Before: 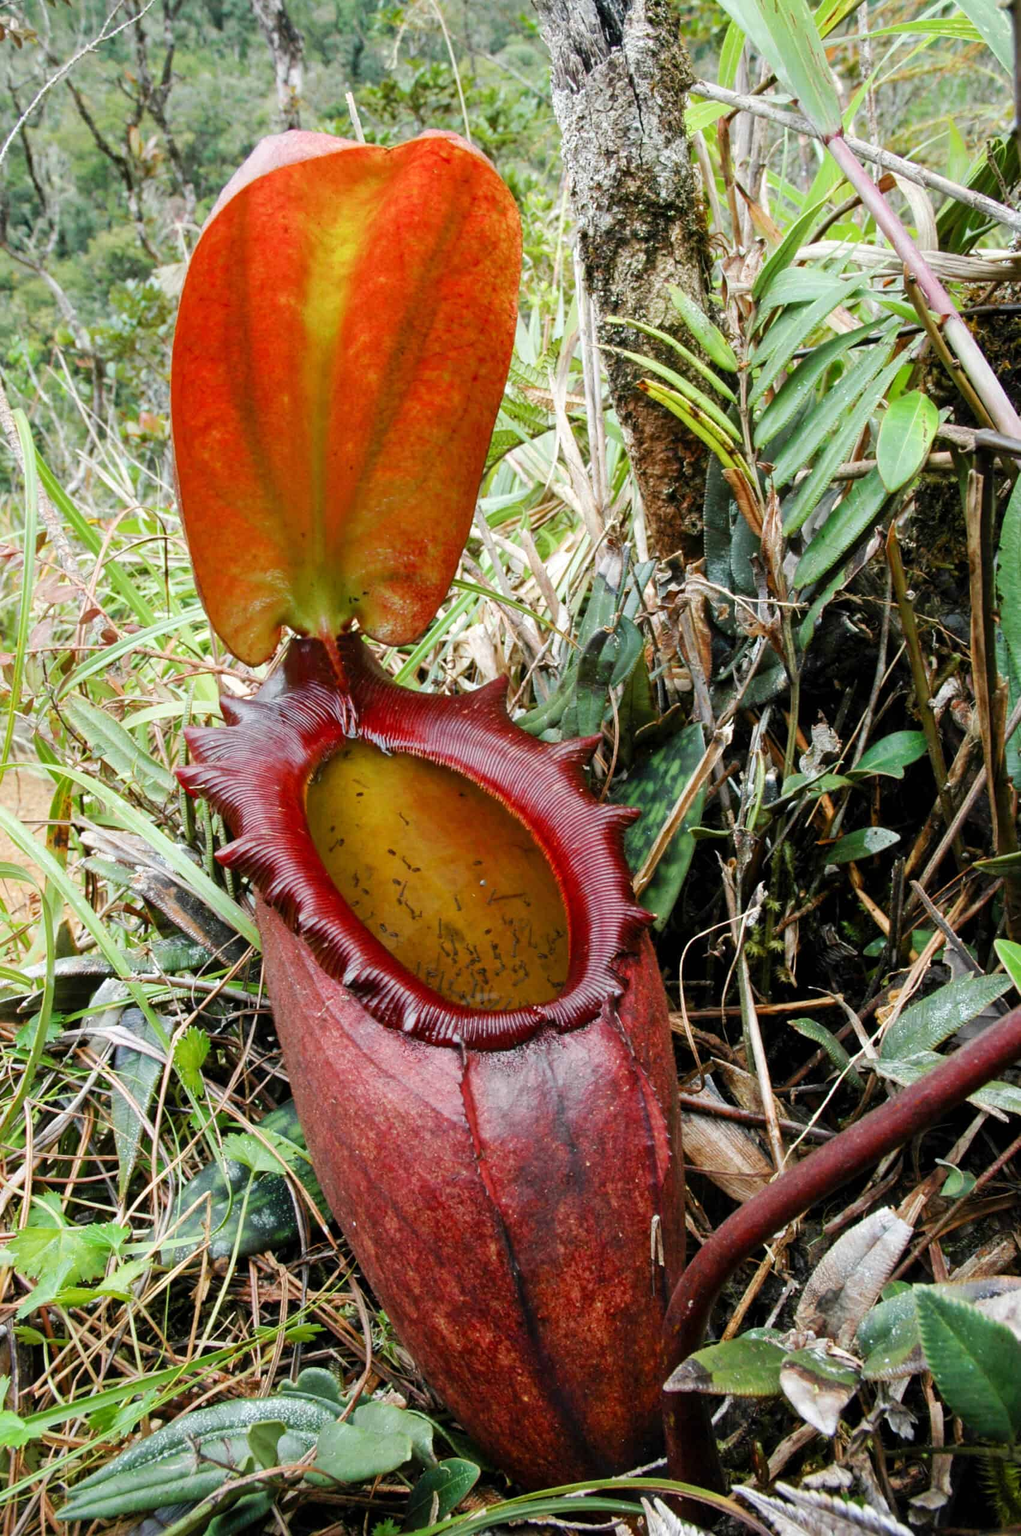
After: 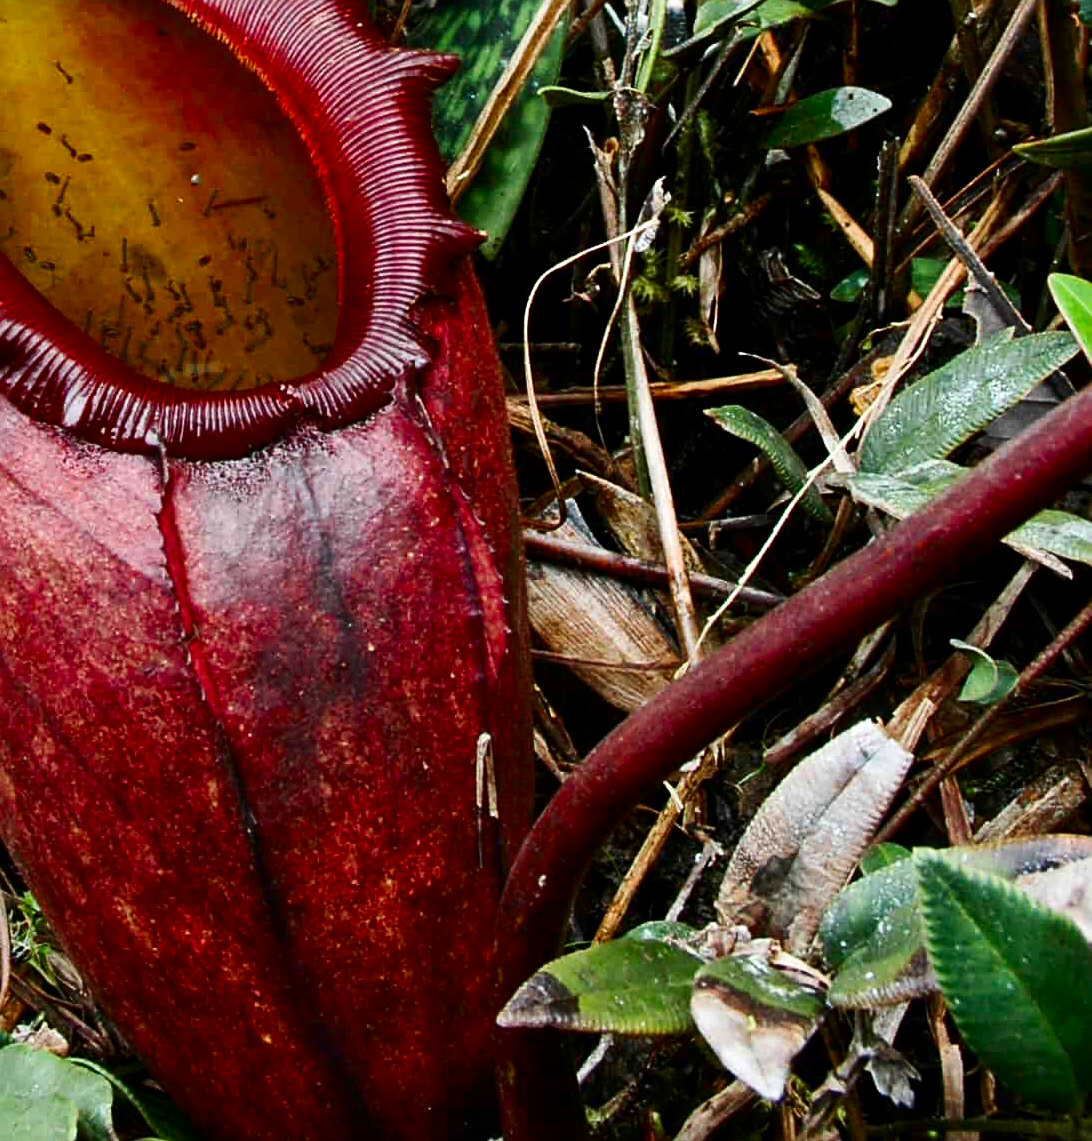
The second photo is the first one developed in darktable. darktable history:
crop and rotate: left 35.826%, top 50.496%, bottom 4.908%
sharpen: on, module defaults
contrast brightness saturation: contrast 0.209, brightness -0.107, saturation 0.207
